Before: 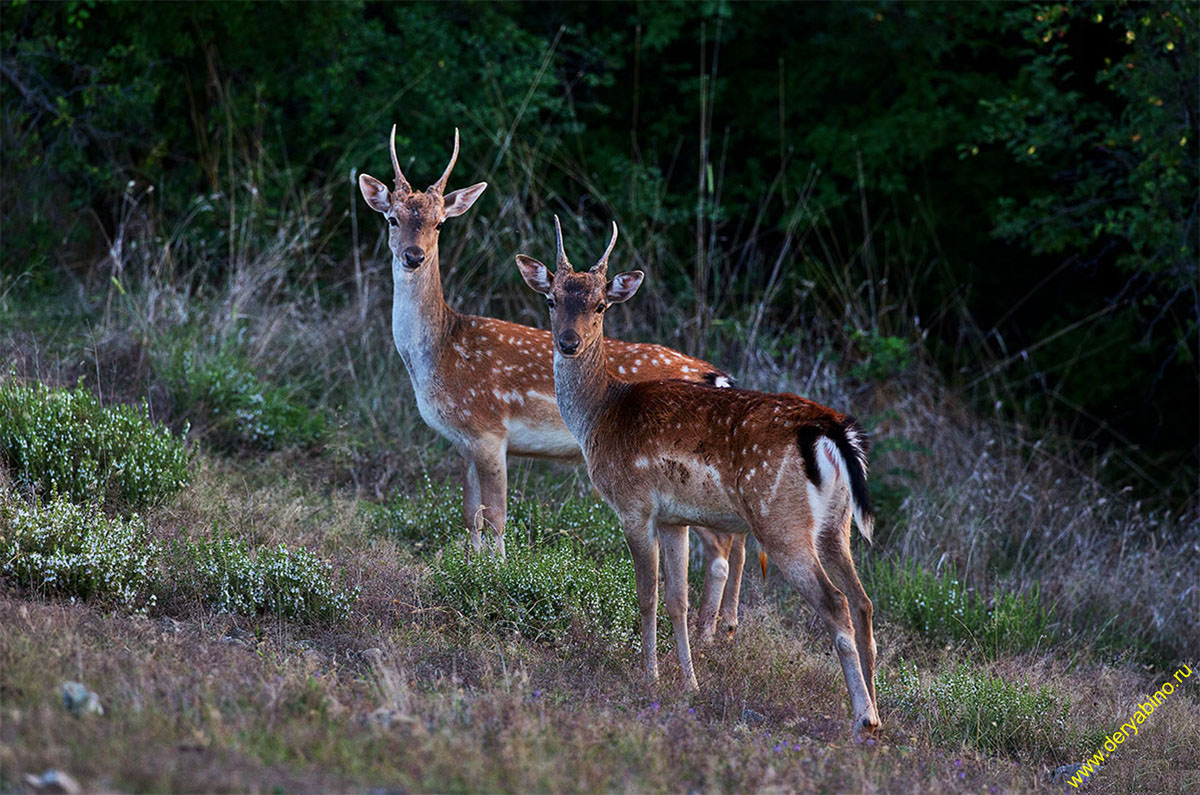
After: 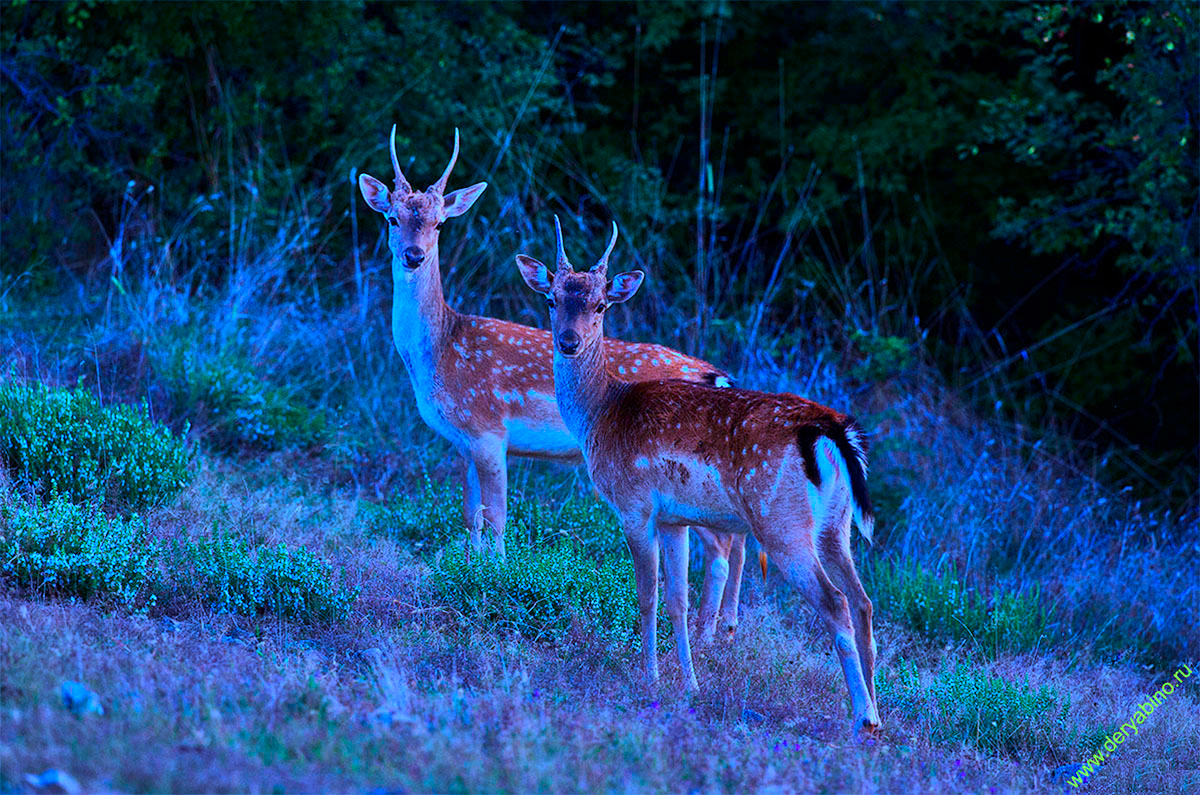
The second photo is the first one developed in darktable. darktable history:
velvia: on, module defaults
color calibration: illuminant as shot in camera, x 0.461, y 0.418, temperature 2660.15 K
color balance rgb: shadows lift › chroma 2.035%, shadows lift › hue 216.13°, power › chroma 1.551%, power › hue 26.75°, perceptual saturation grading › global saturation 29.515%, perceptual brilliance grading › mid-tones 9.581%, perceptual brilliance grading › shadows 14.371%, global vibrance 20%
